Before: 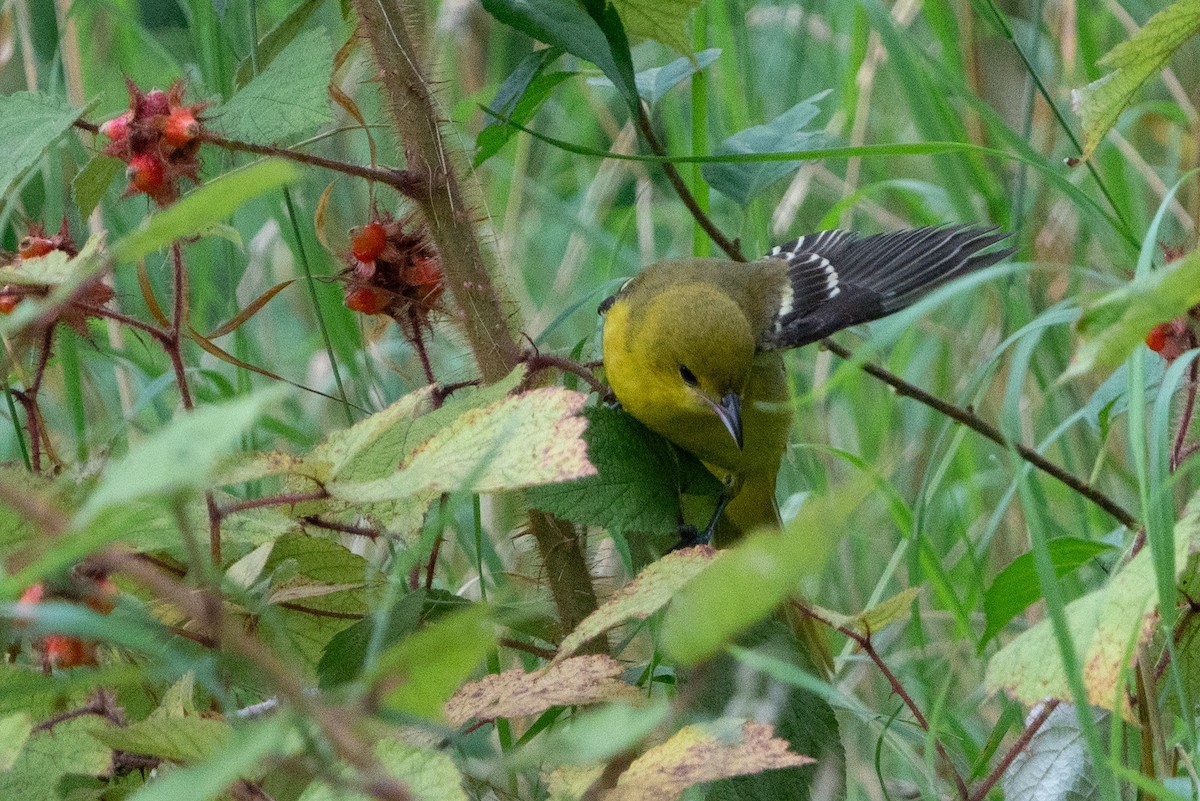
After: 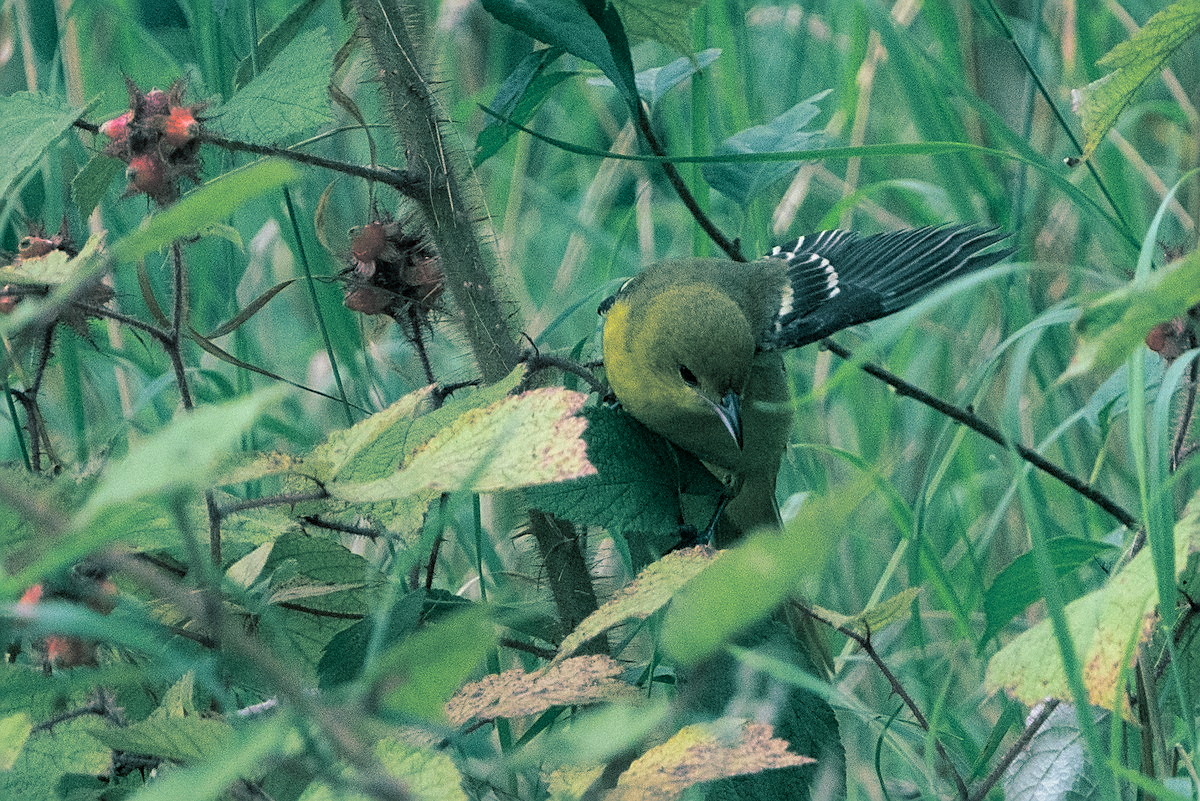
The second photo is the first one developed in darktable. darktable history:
contrast brightness saturation: contrast 0.04, saturation 0.07
sharpen: on, module defaults
split-toning: shadows › hue 186.43°, highlights › hue 49.29°, compress 30.29%
